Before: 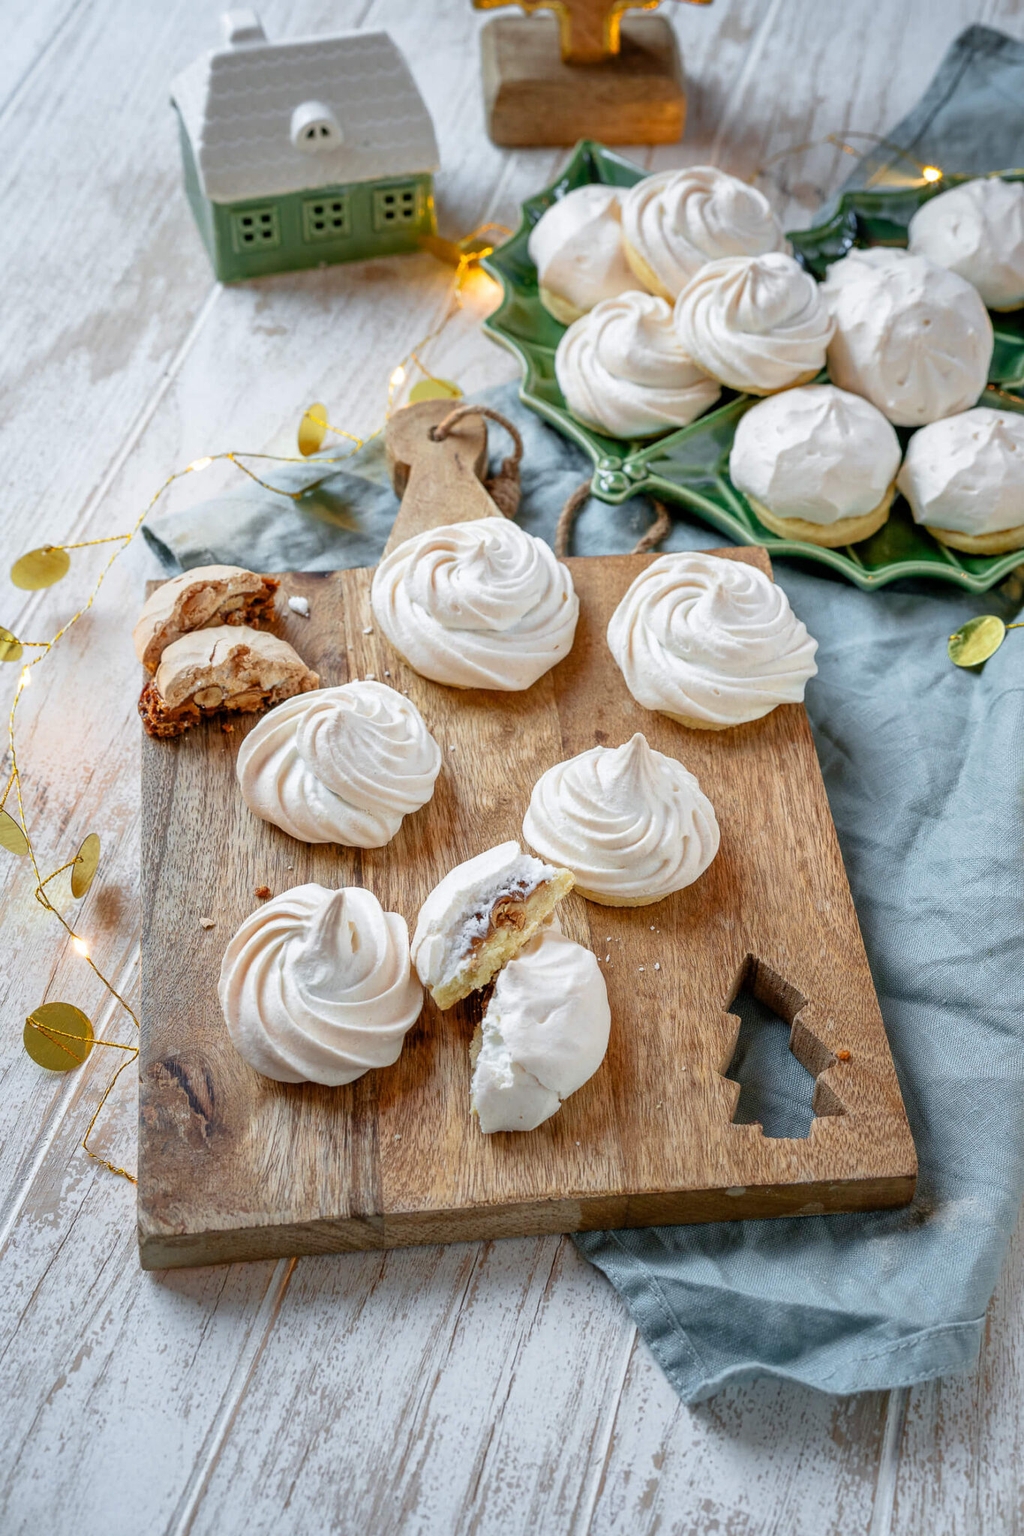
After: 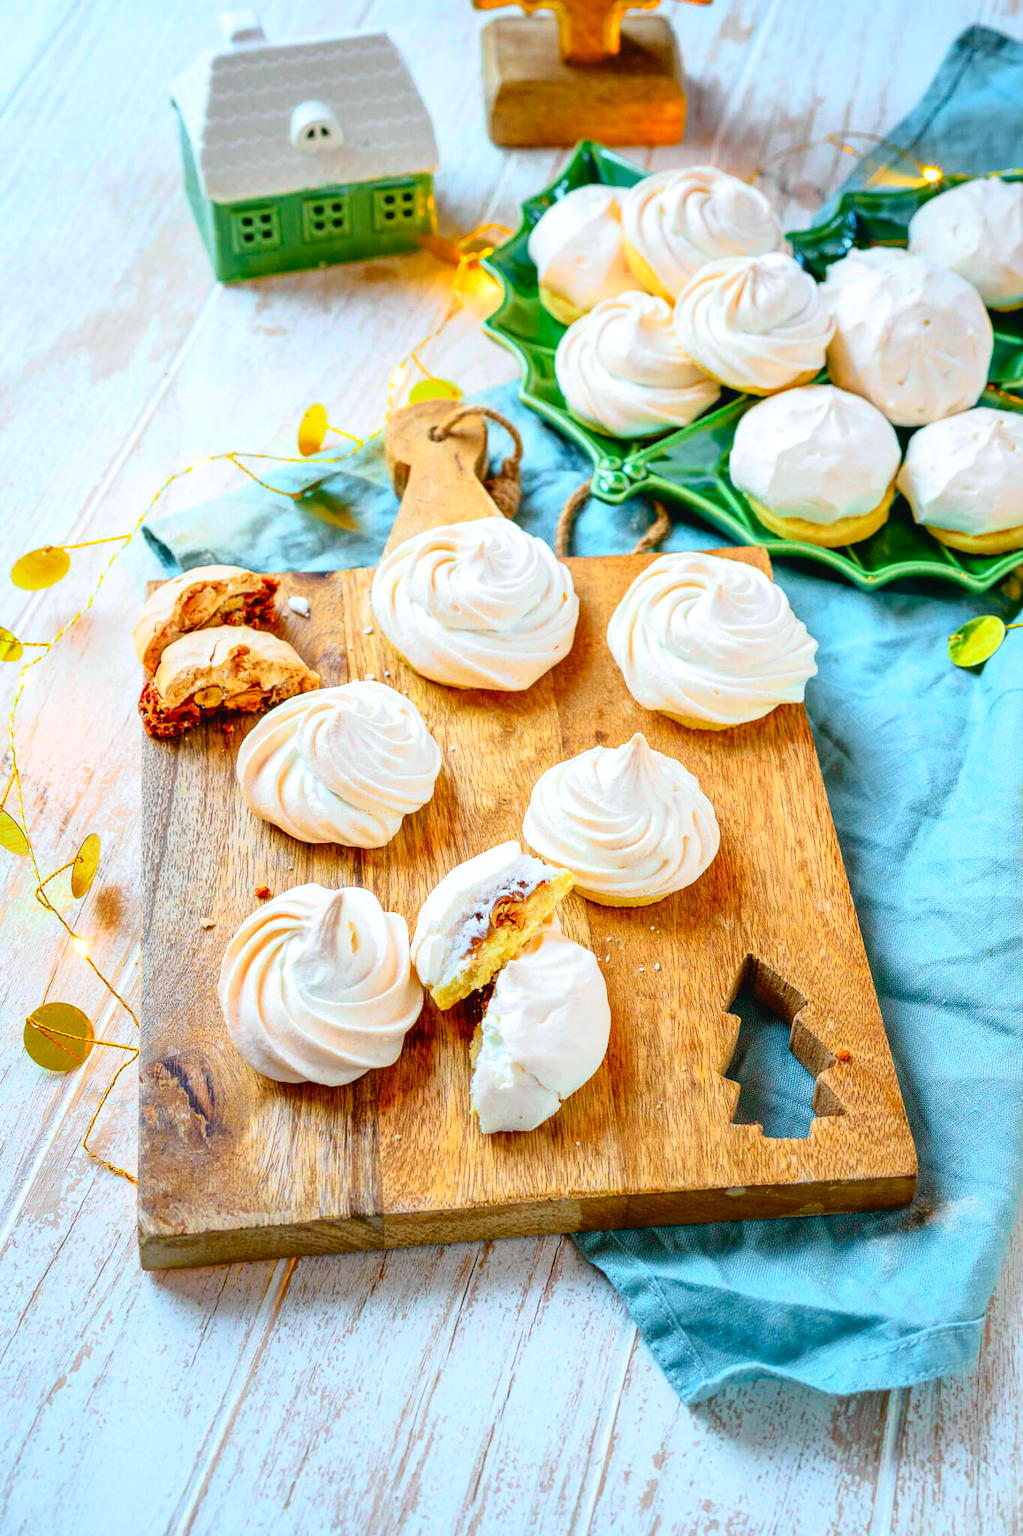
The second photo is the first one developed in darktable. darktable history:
color contrast: green-magenta contrast 1.55, blue-yellow contrast 1.83
tone curve: curves: ch0 [(0, 0.029) (0.099, 0.082) (0.264, 0.253) (0.447, 0.481) (0.678, 0.721) (0.828, 0.857) (0.992, 0.94)]; ch1 [(0, 0) (0.311, 0.266) (0.411, 0.374) (0.481, 0.458) (0.501, 0.499) (0.514, 0.512) (0.575, 0.577) (0.643, 0.648) (0.682, 0.674) (0.802, 0.812) (1, 1)]; ch2 [(0, 0) (0.259, 0.207) (0.323, 0.311) (0.376, 0.353) (0.463, 0.456) (0.498, 0.498) (0.524, 0.512) (0.574, 0.582) (0.648, 0.653) (0.768, 0.728) (1, 1)], color space Lab, independent channels, preserve colors none
exposure: exposure 0.6 EV, compensate highlight preservation false
